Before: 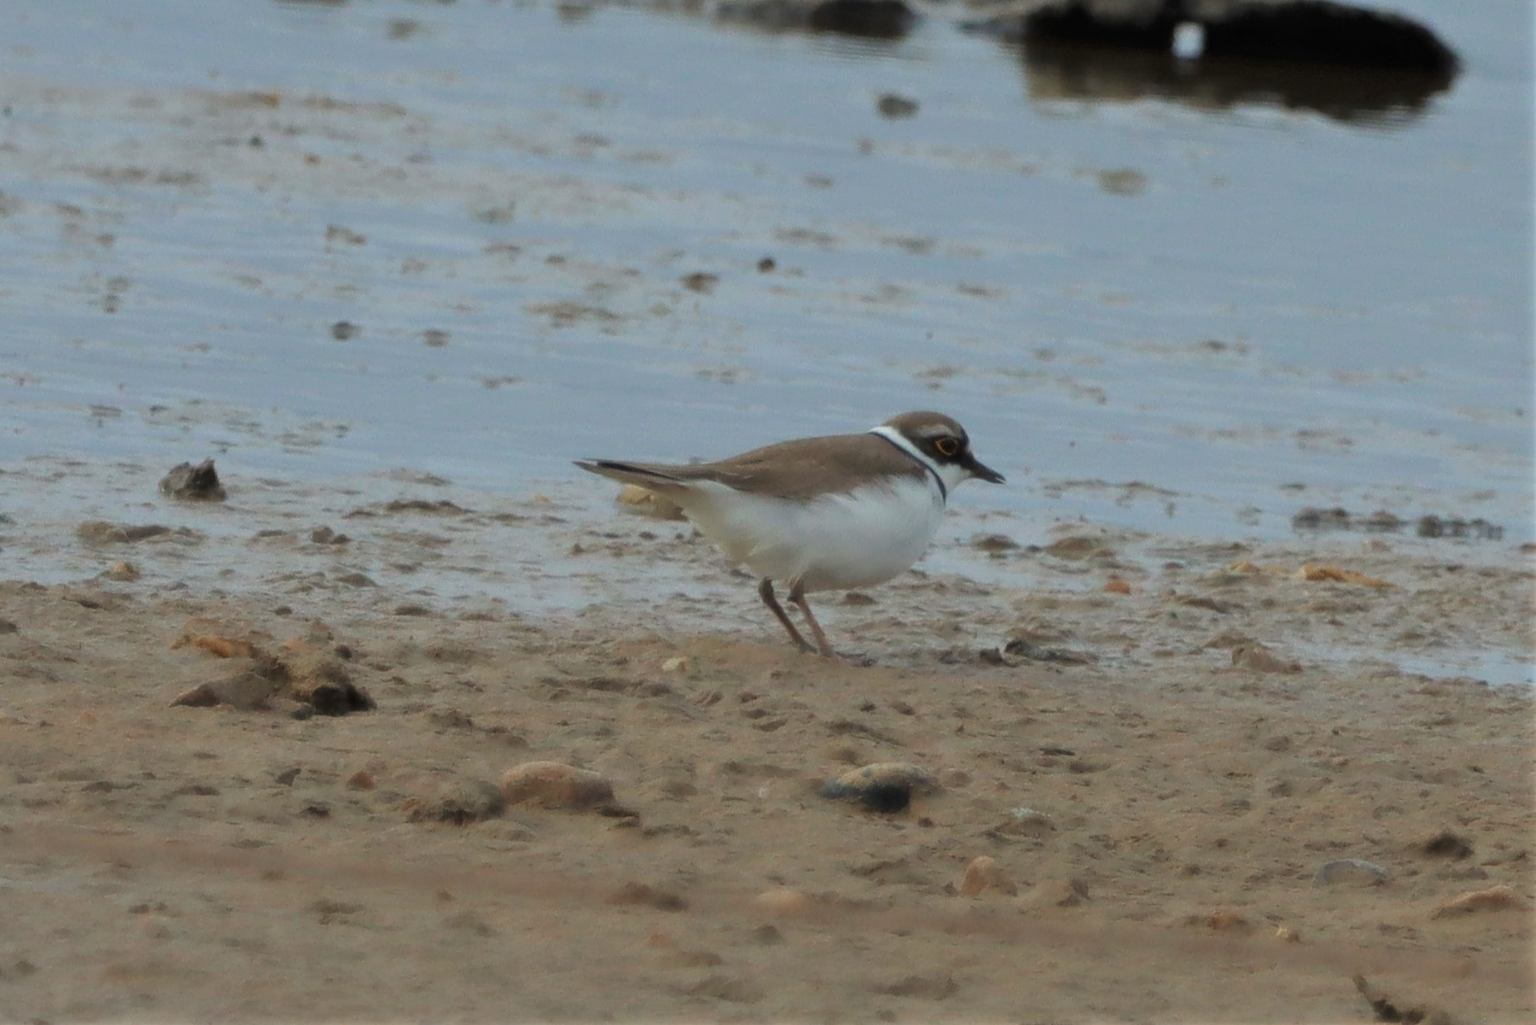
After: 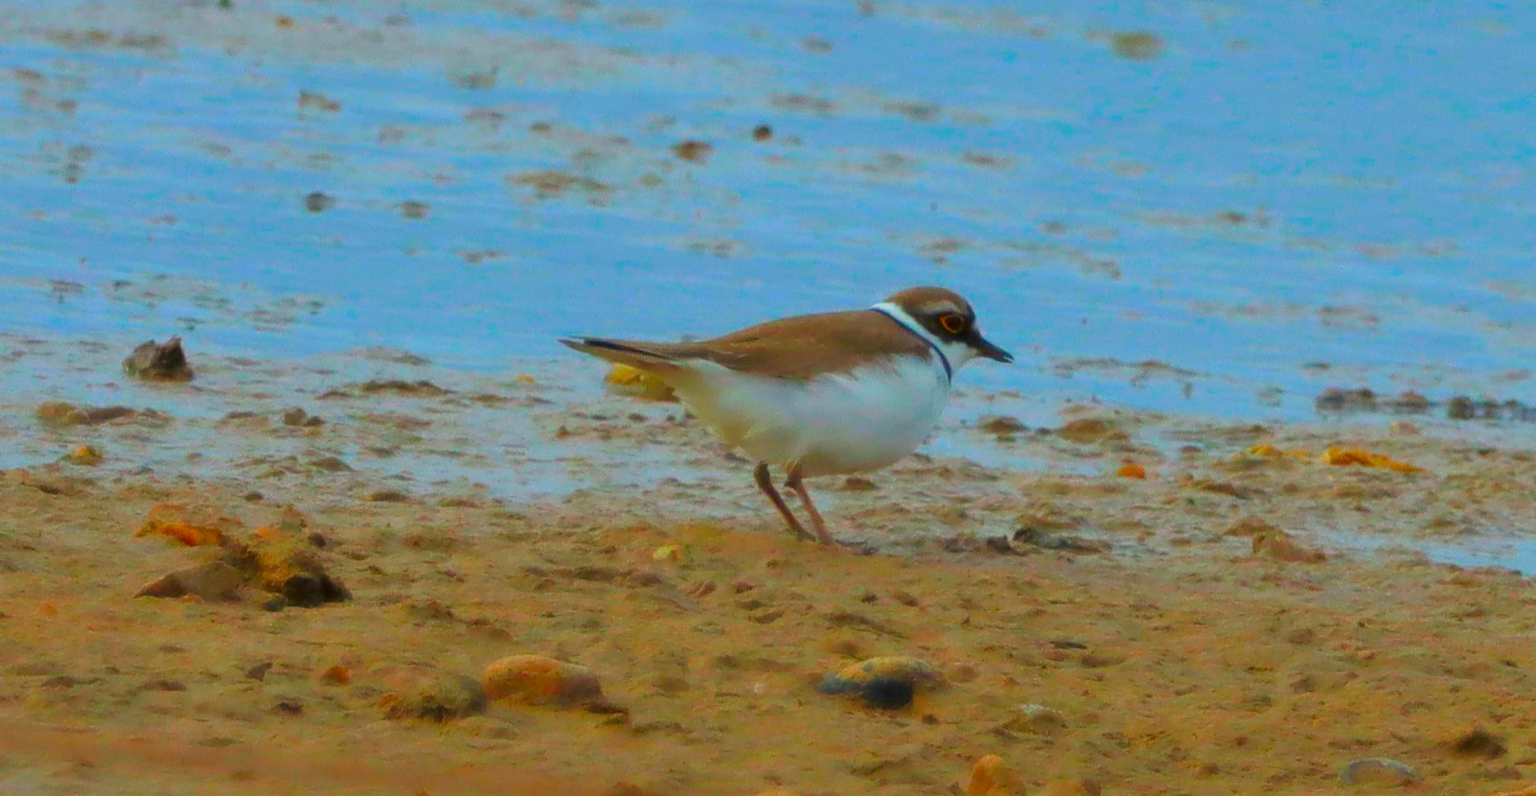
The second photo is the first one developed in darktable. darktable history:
color correction: highlights b* -0.038, saturation 2.94
crop and rotate: left 2.797%, top 13.565%, right 2.152%, bottom 12.59%
